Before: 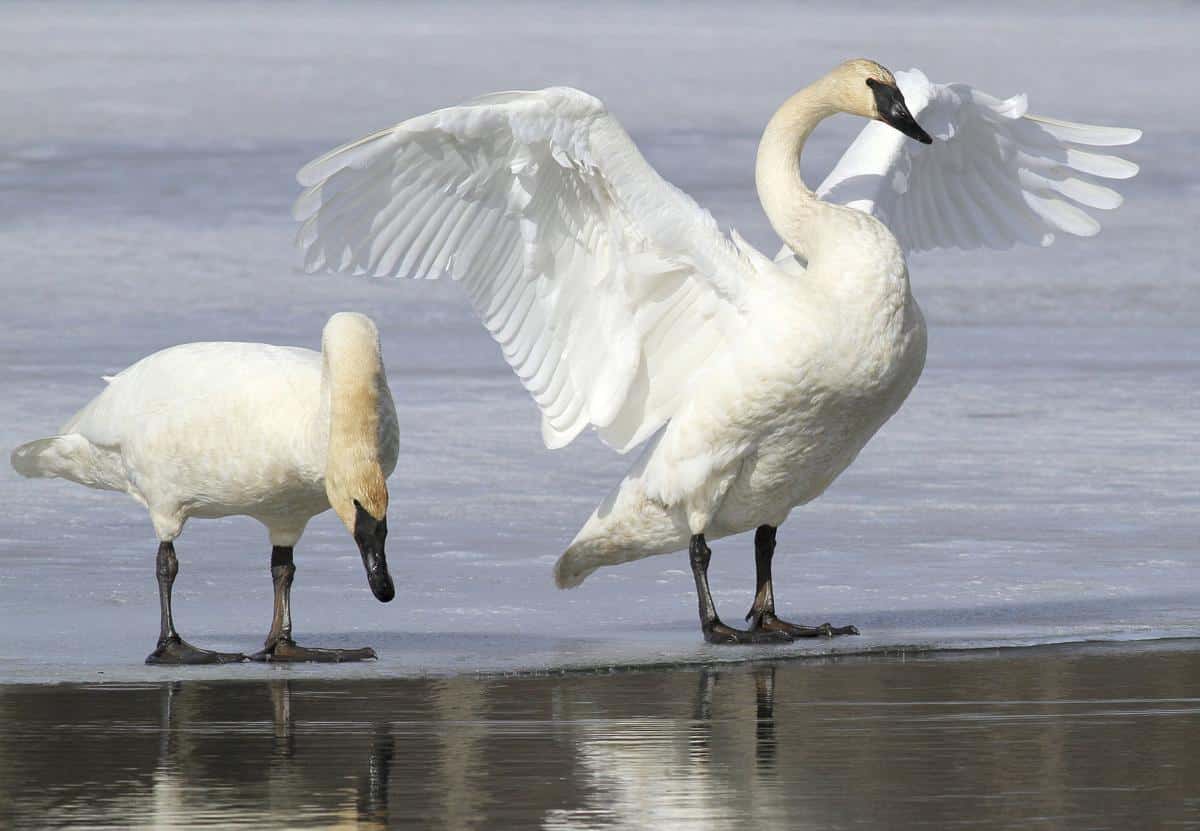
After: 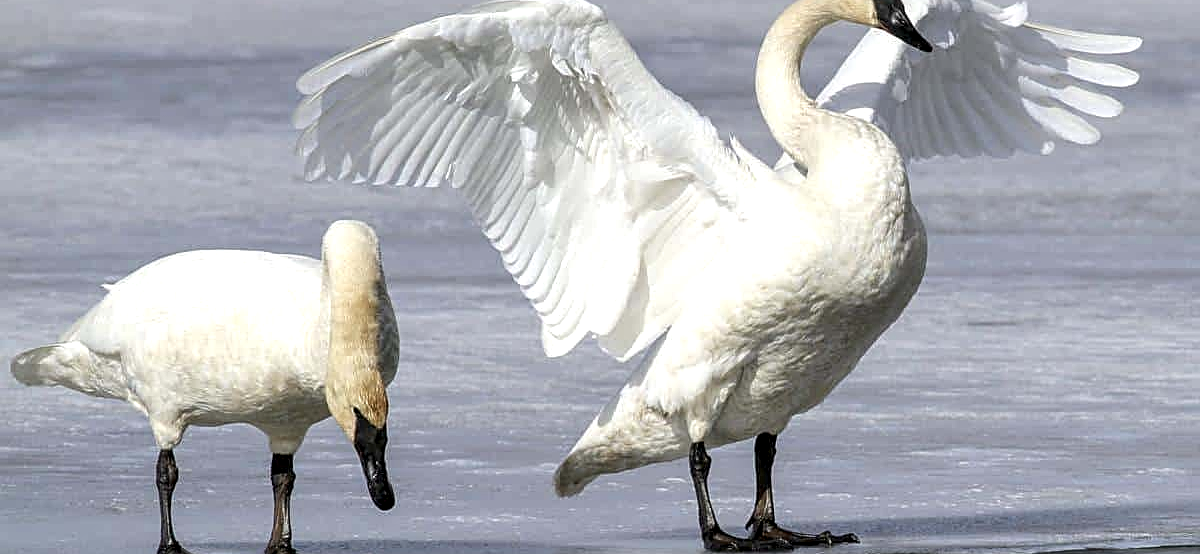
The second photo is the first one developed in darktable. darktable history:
crop: top 11.166%, bottom 22.168%
local contrast: highlights 60%, shadows 60%, detail 160%
sharpen: on, module defaults
